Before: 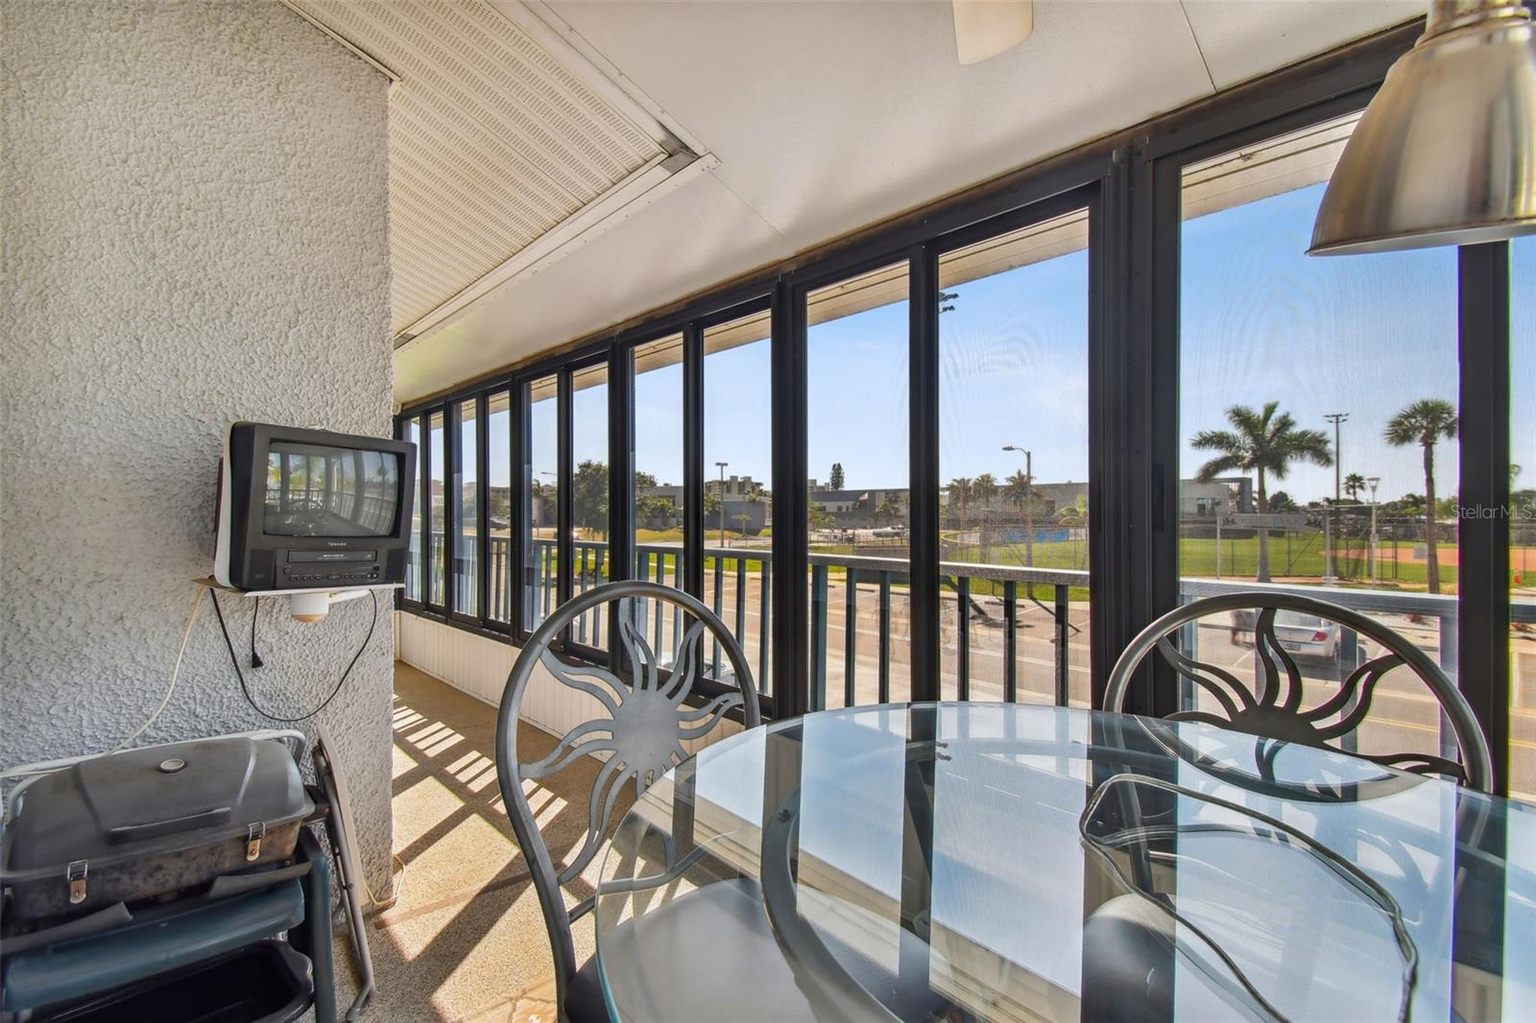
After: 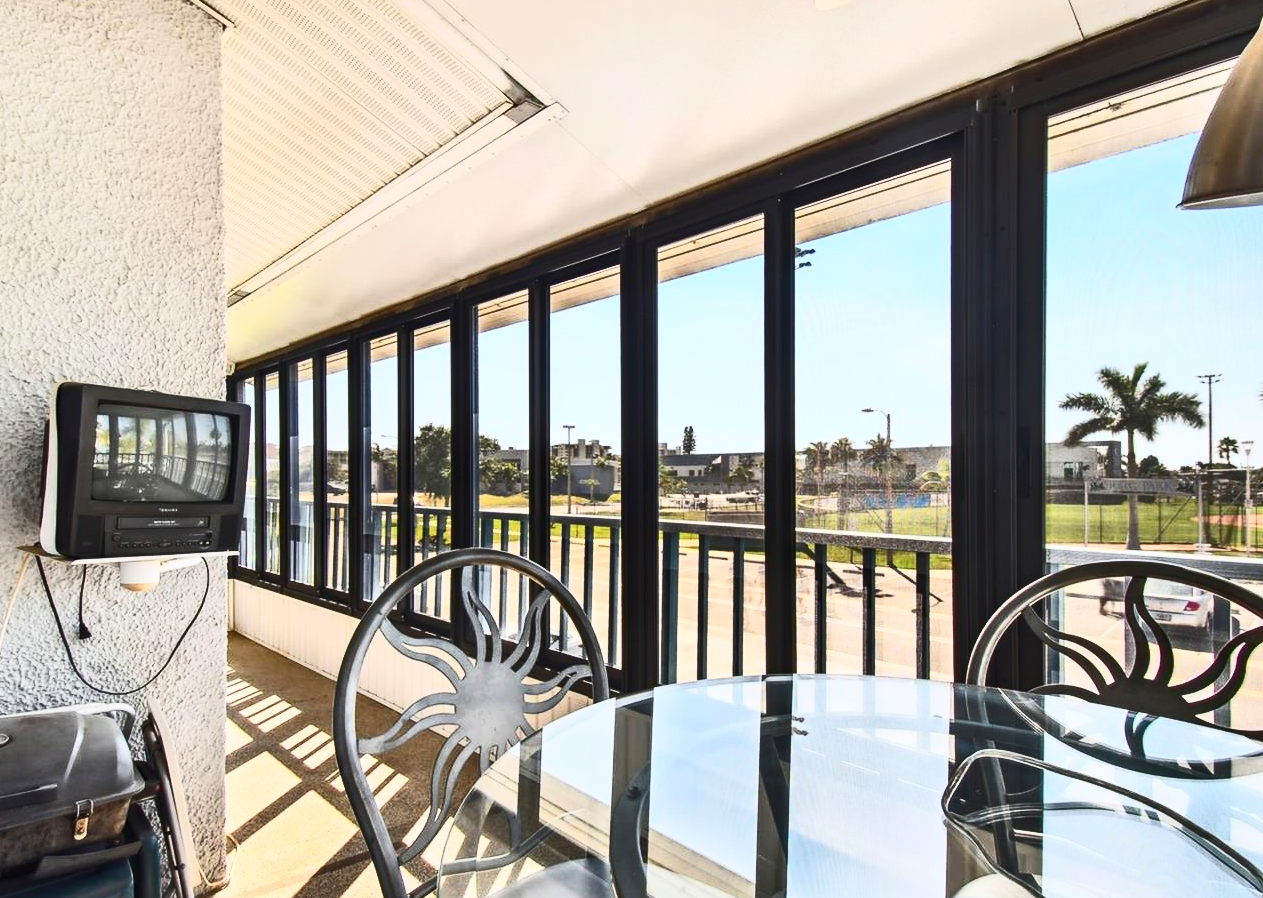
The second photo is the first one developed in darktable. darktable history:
exposure: exposure -0.213 EV, compensate highlight preservation false
crop: left 11.461%, top 5.41%, right 9.58%, bottom 10.274%
contrast brightness saturation: contrast 0.629, brightness 0.338, saturation 0.149
